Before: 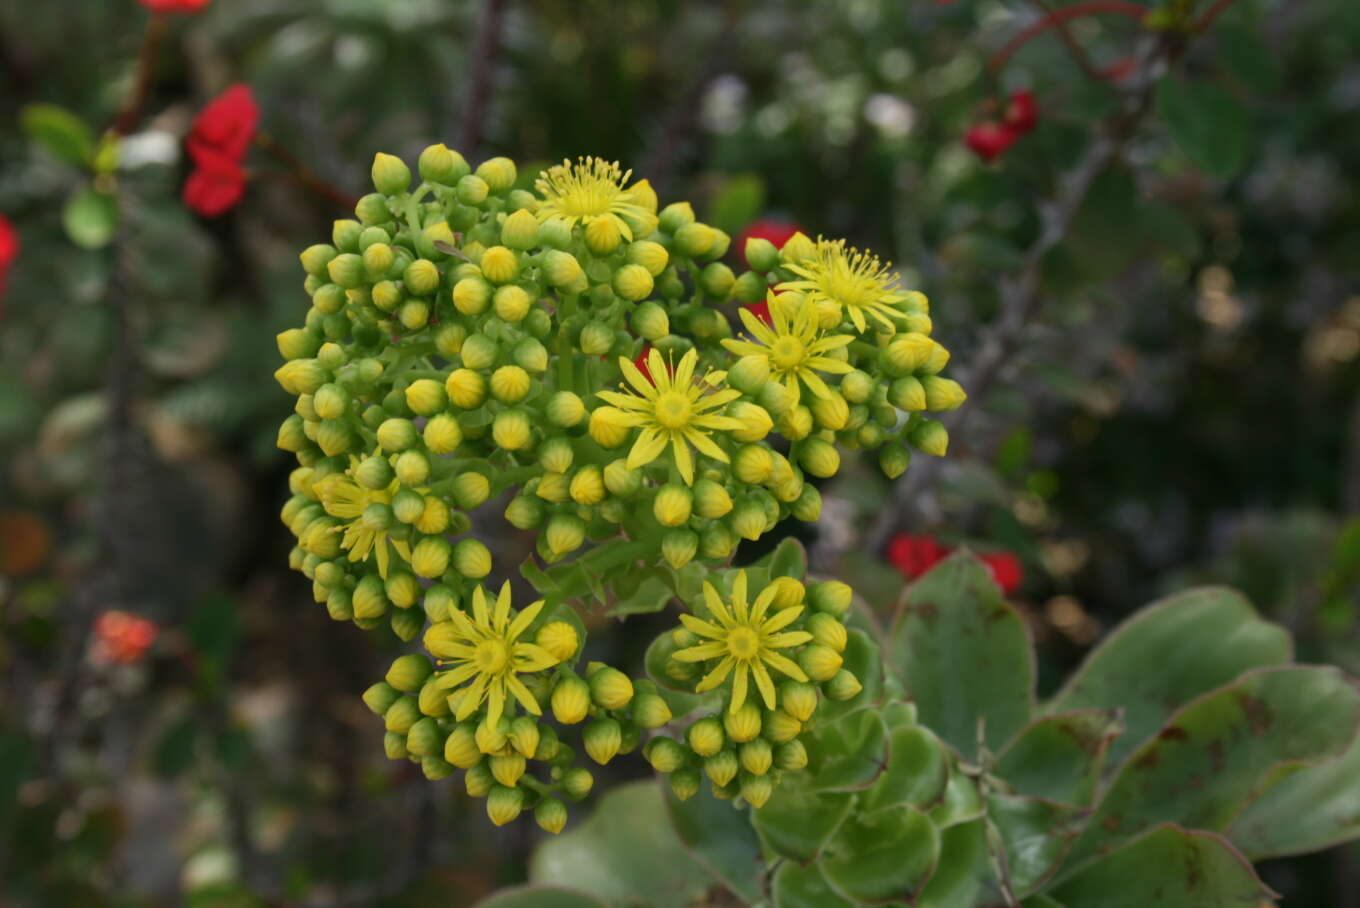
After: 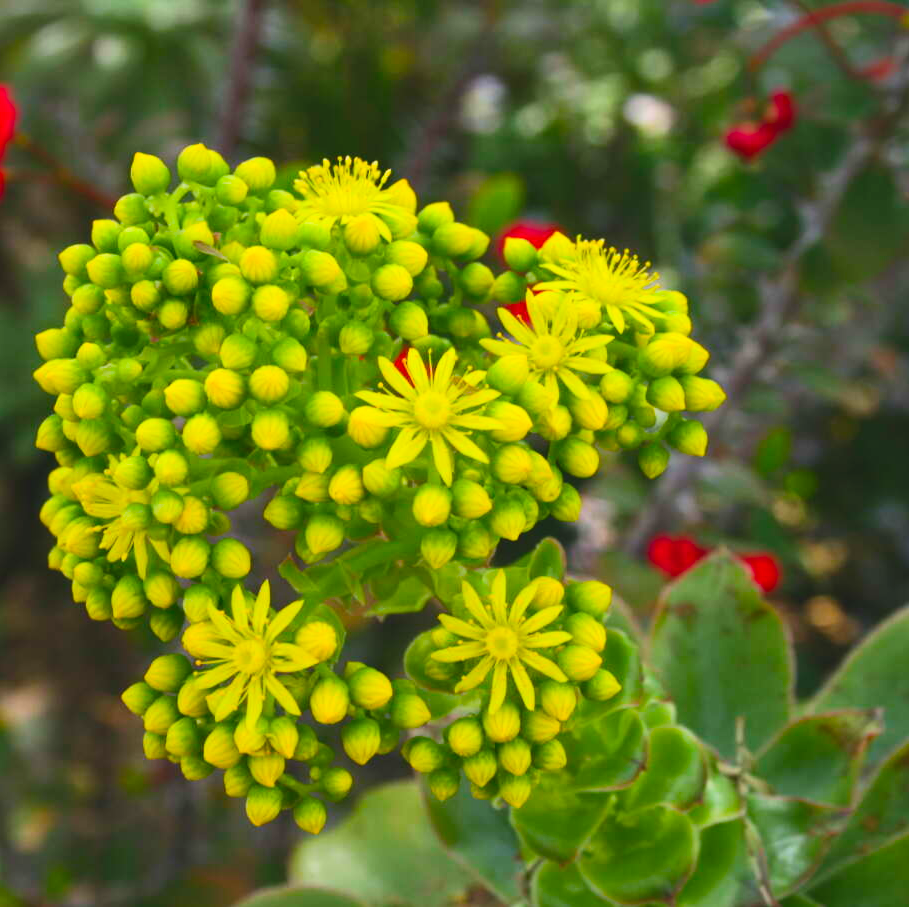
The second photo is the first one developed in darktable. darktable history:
contrast brightness saturation: contrast 0.24, brightness 0.26, saturation 0.39
color balance rgb: perceptual saturation grading › global saturation 25%, global vibrance 20%
exposure: black level correction -0.005, exposure 0.054 EV, compensate highlight preservation false
crop and rotate: left 17.732%, right 15.423%
